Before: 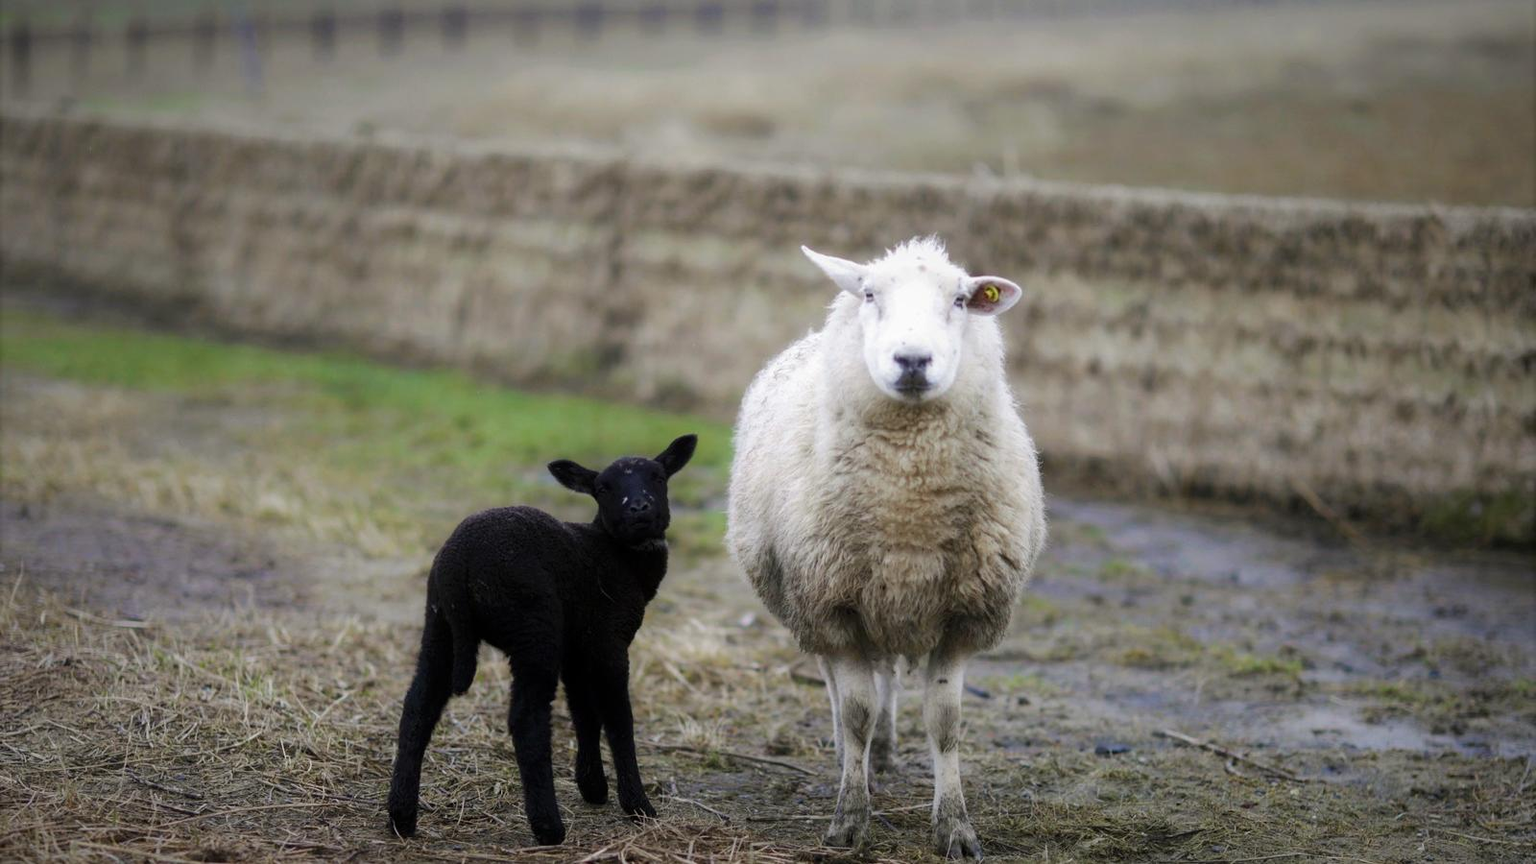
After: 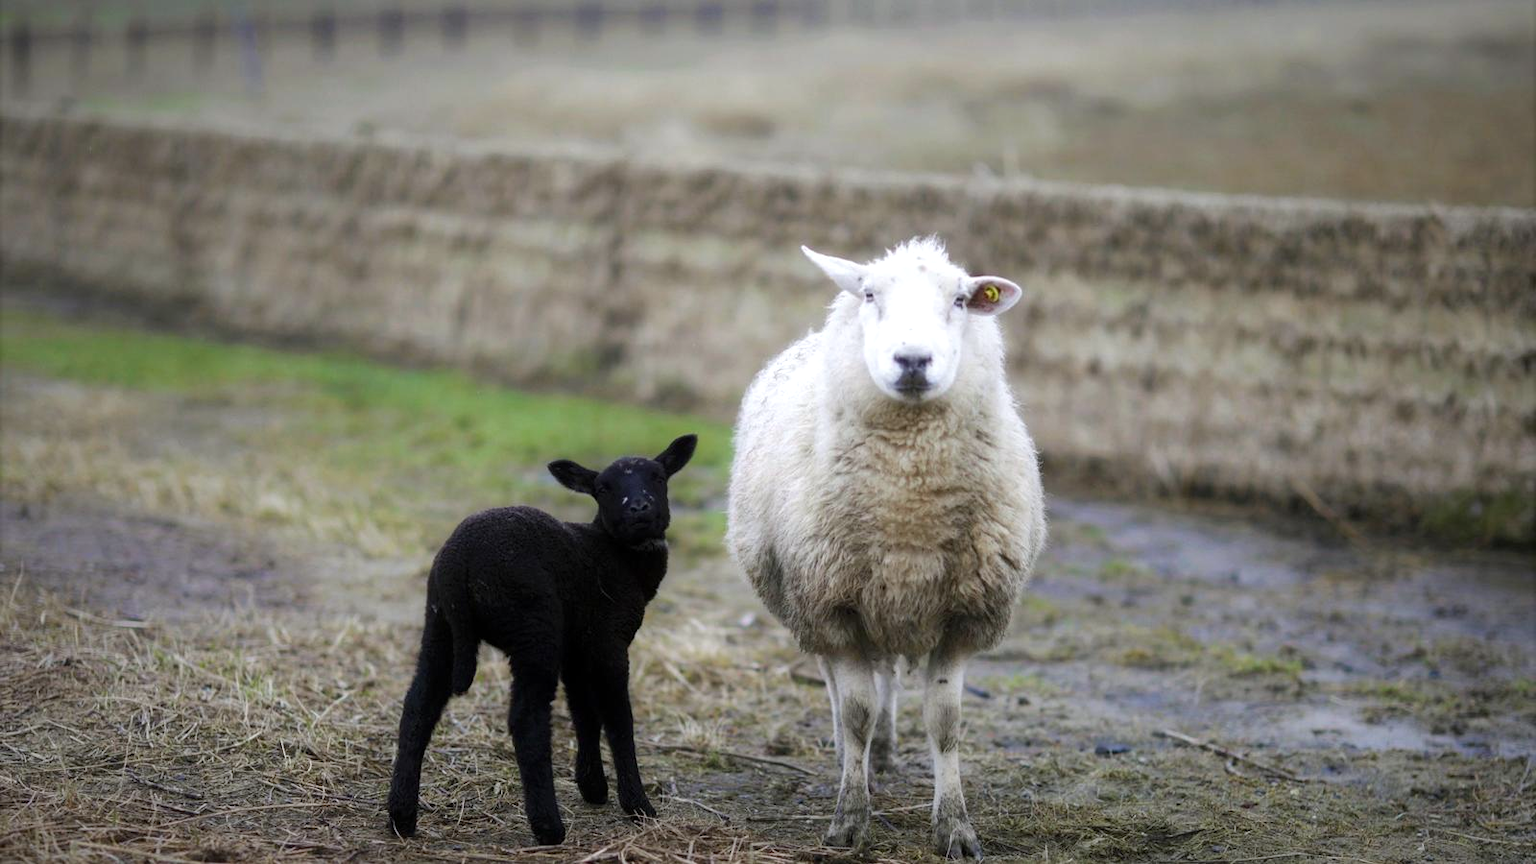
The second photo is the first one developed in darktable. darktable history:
exposure: exposure 0.2 EV, compensate highlight preservation false
white balance: red 0.988, blue 1.017
